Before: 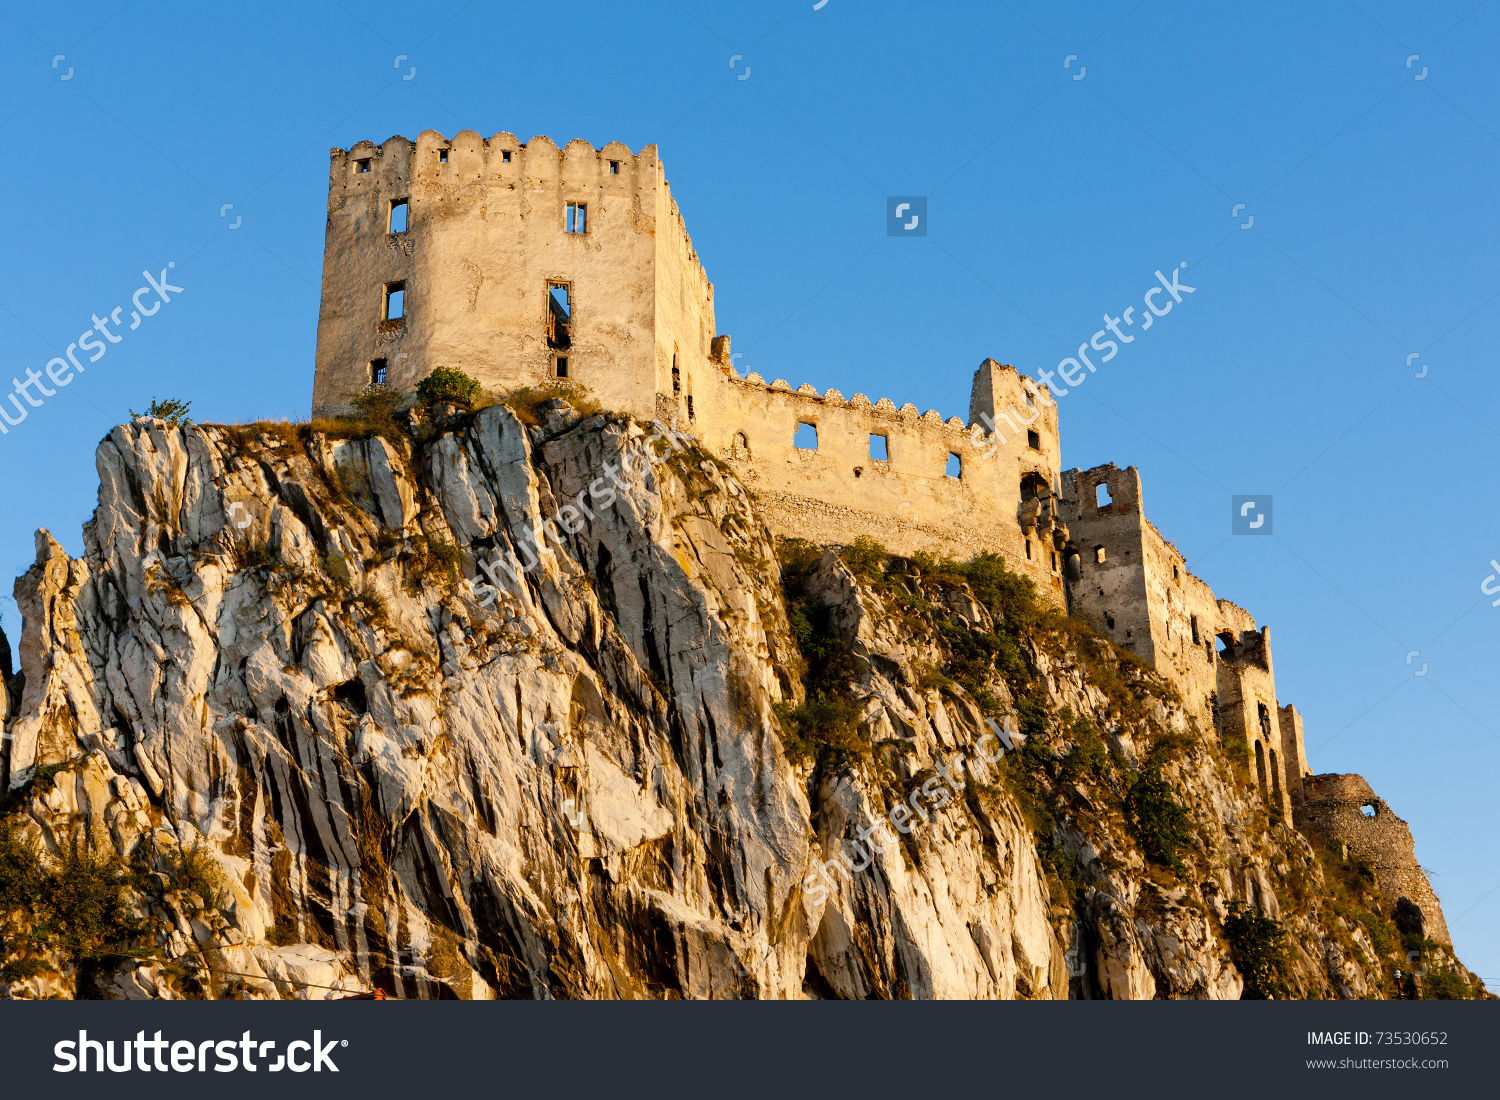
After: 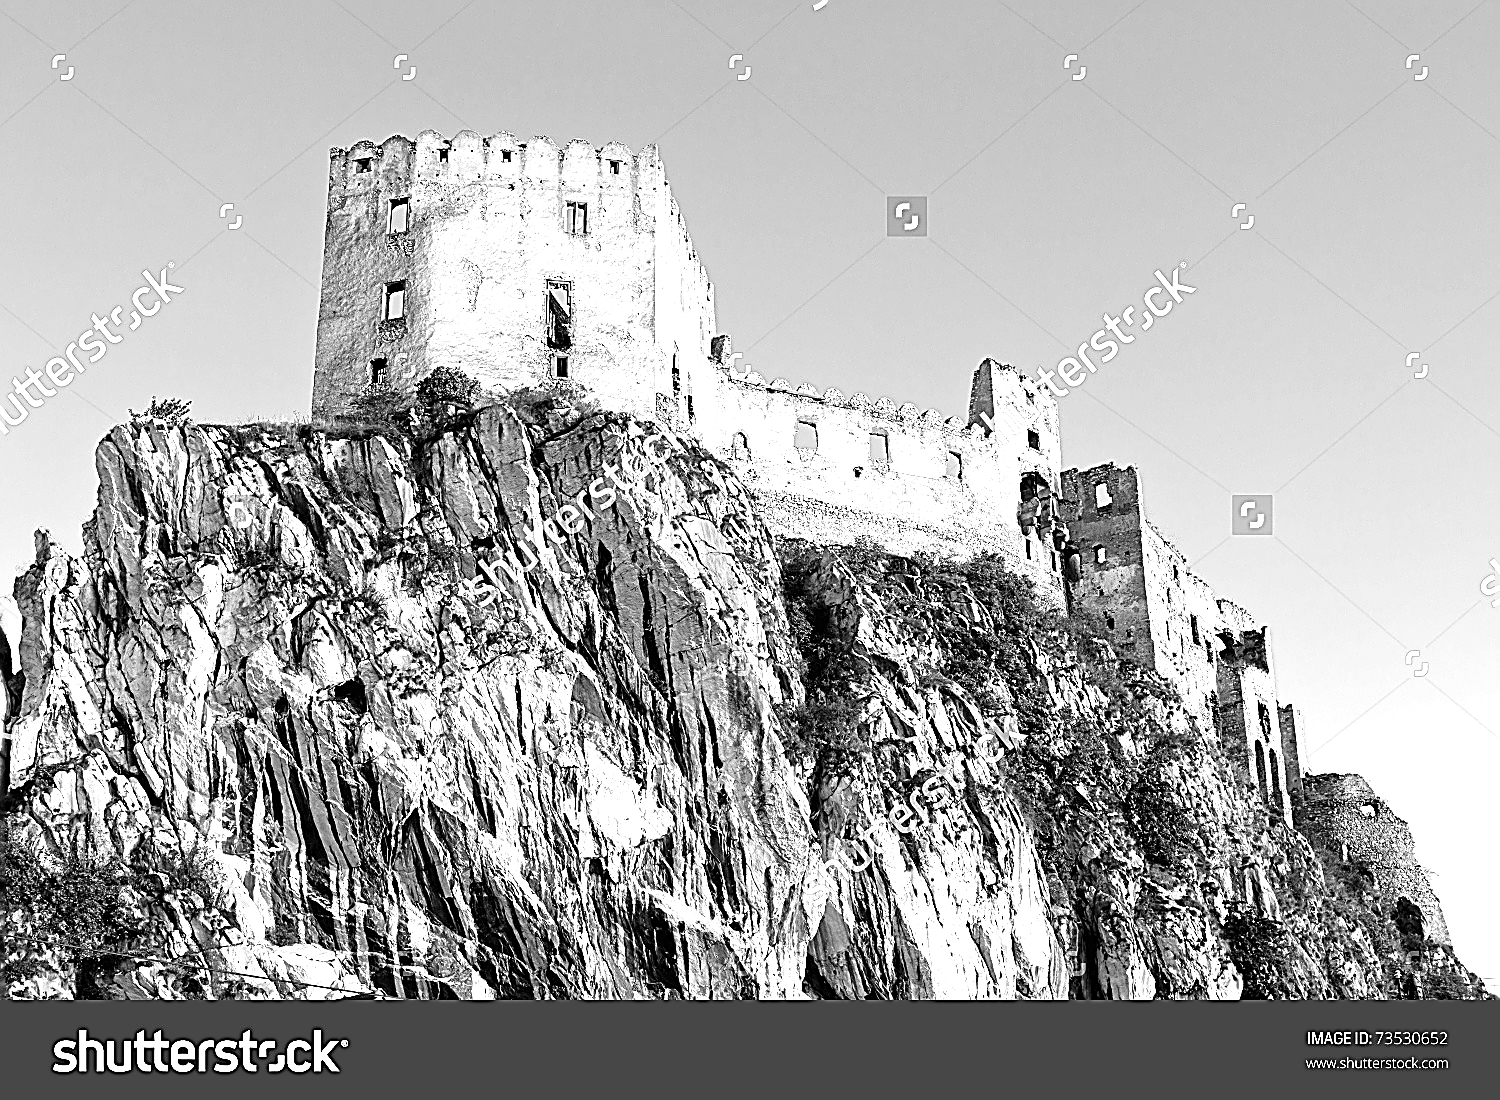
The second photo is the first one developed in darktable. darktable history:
monochrome: on, module defaults
exposure: black level correction 0, exposure 1.2 EV, compensate highlight preservation false
sharpen: amount 2
color calibration: illuminant as shot in camera, x 0.37, y 0.382, temperature 4313.32 K
